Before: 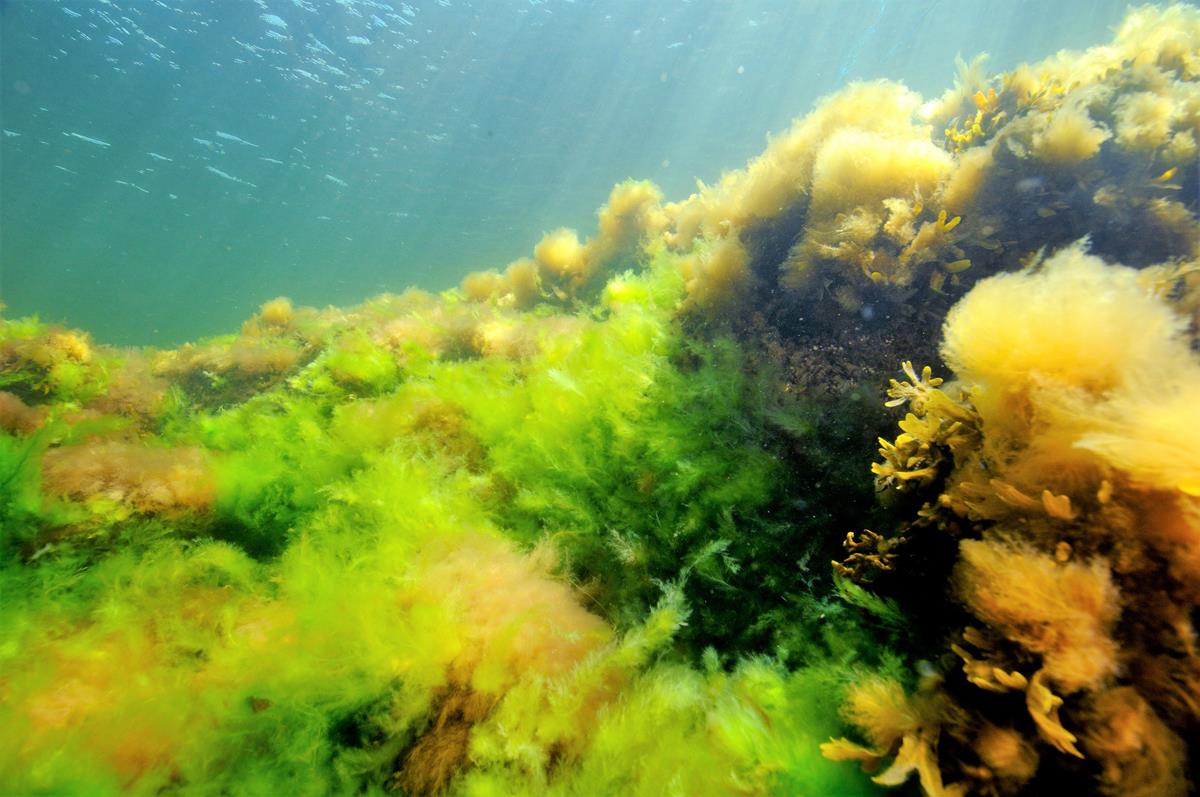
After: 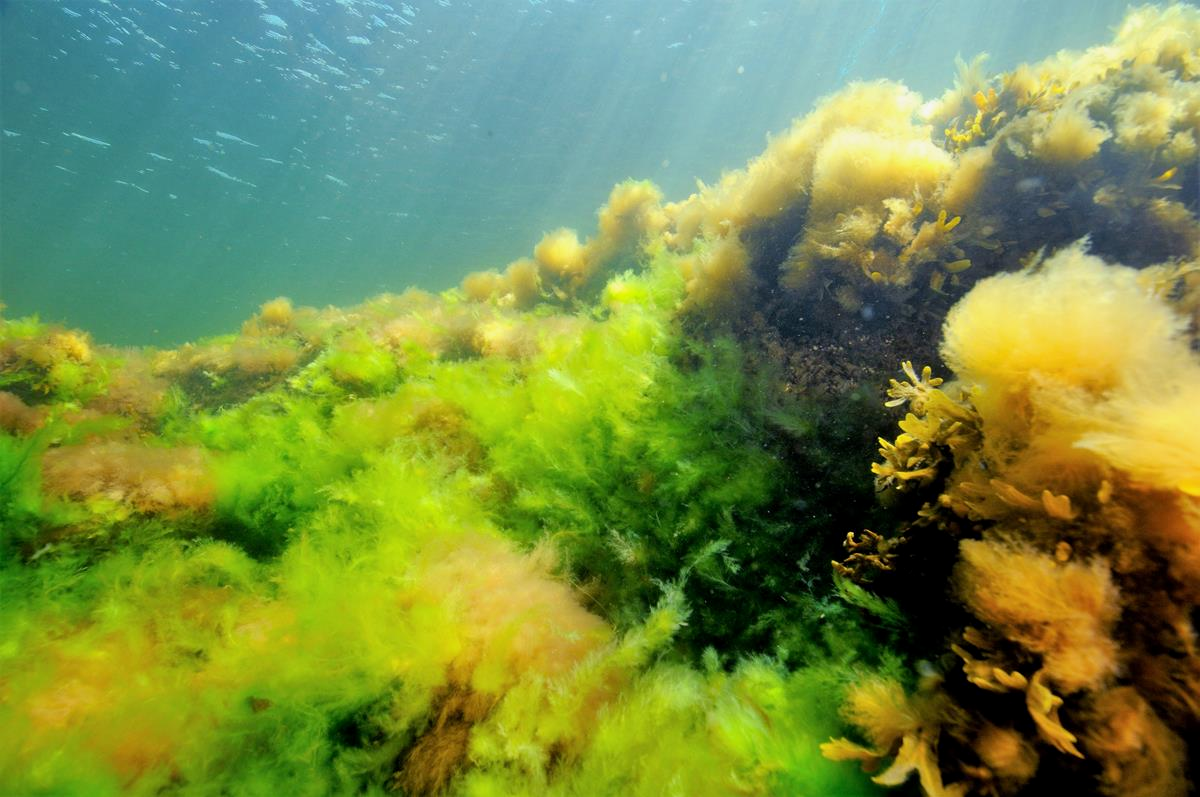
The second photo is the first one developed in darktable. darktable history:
exposure: black level correction 0.001, exposure -0.123 EV, compensate exposure bias true, compensate highlight preservation false
